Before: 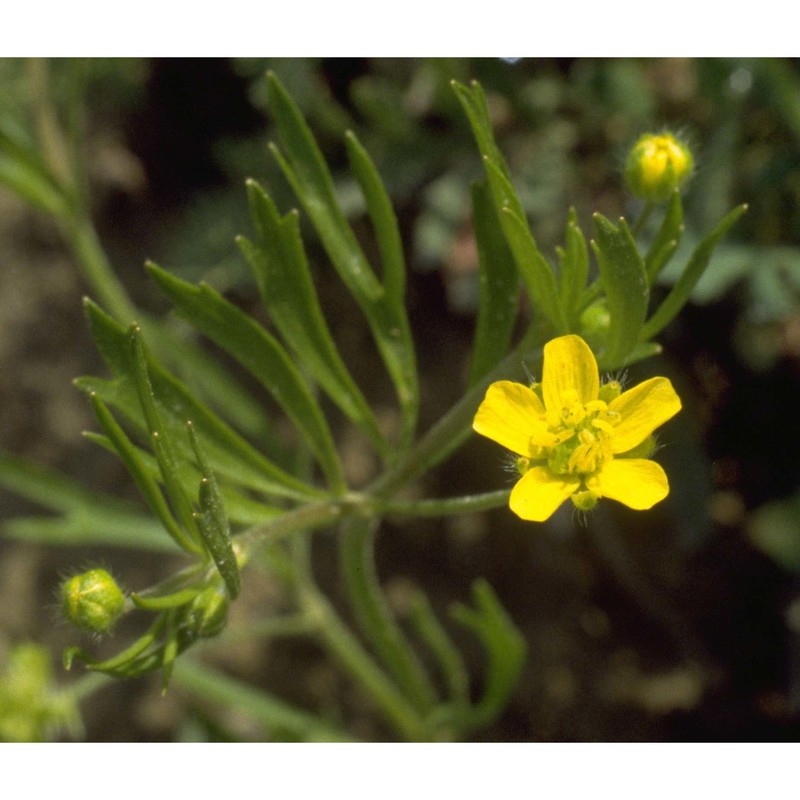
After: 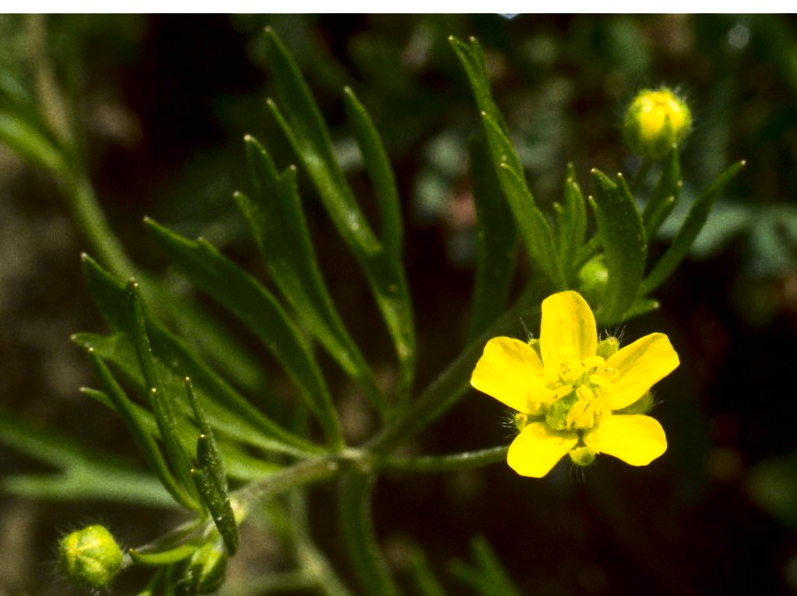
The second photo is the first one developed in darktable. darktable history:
contrast brightness saturation: contrast 0.319, brightness -0.066, saturation 0.171
crop: left 0.309%, top 5.552%, bottom 19.854%
